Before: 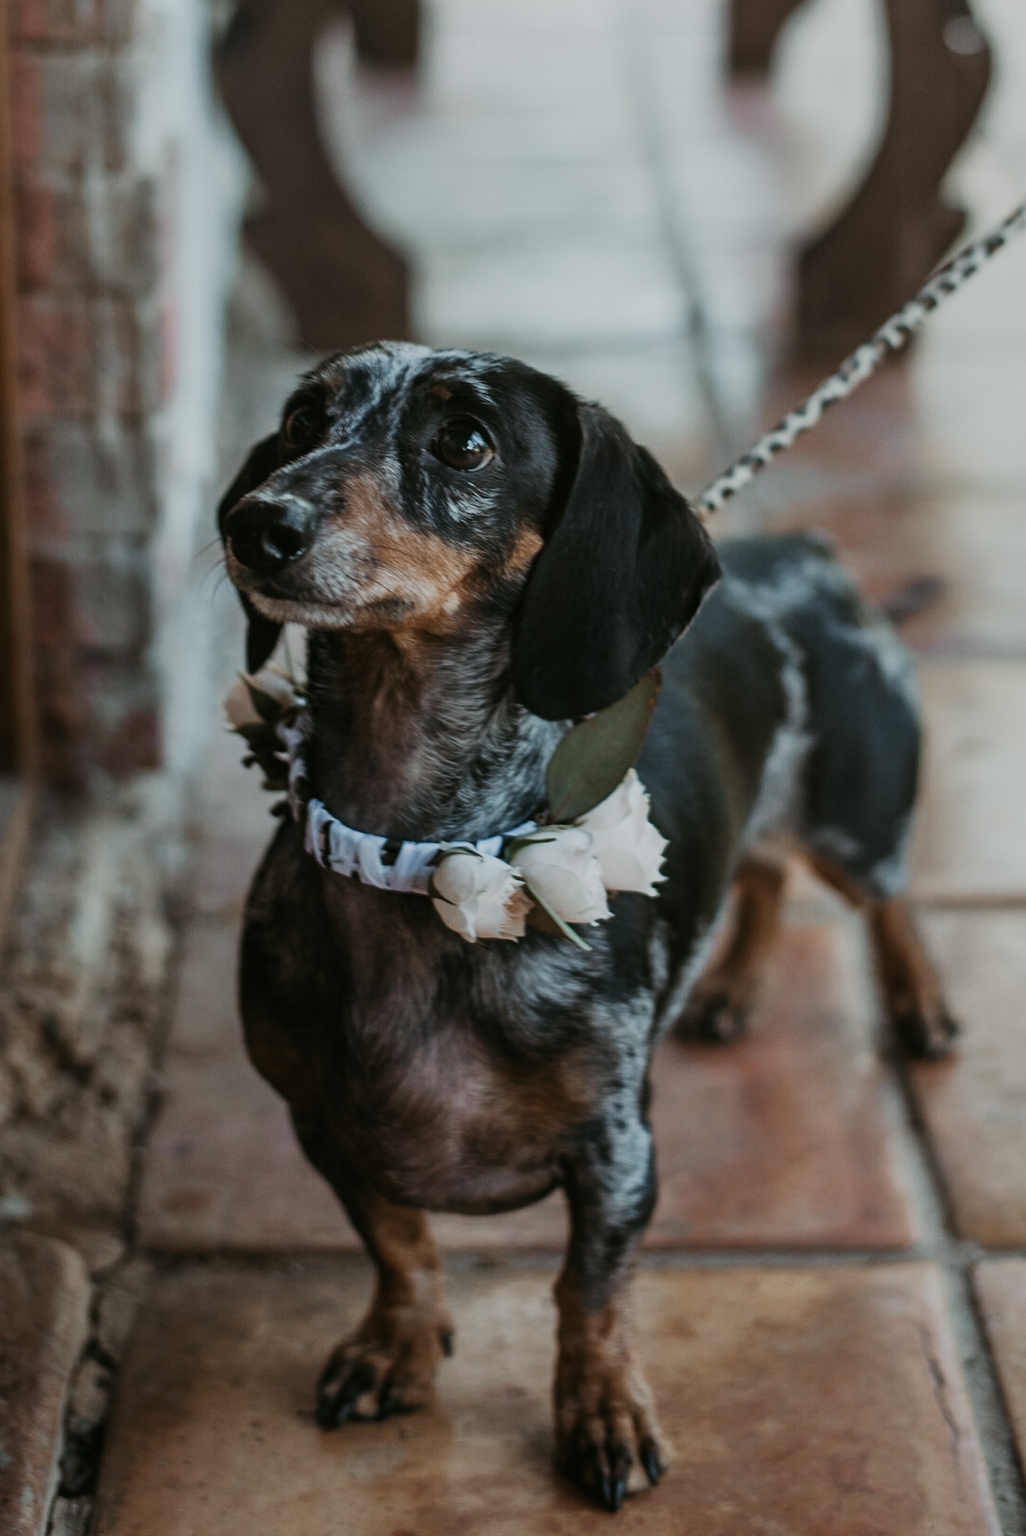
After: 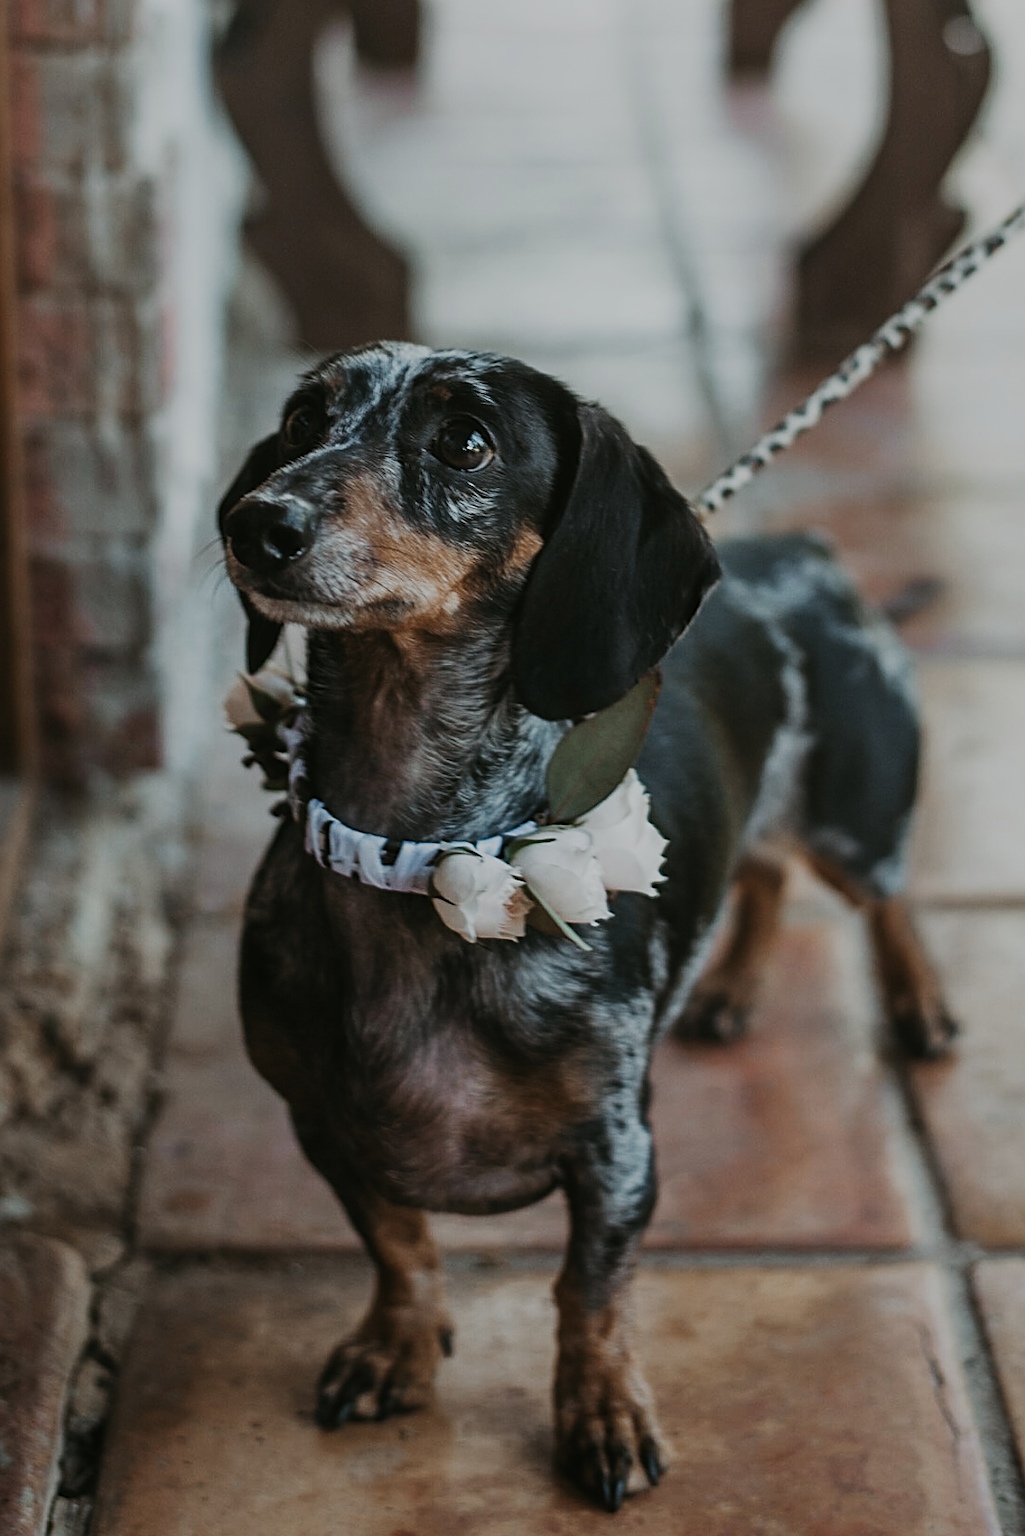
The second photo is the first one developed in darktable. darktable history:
sharpen: on, module defaults
filmic rgb: black relative exposure -16 EV, white relative exposure 2.9 EV, hardness 9.98, preserve chrominance no, color science v5 (2021), contrast in shadows safe, contrast in highlights safe
